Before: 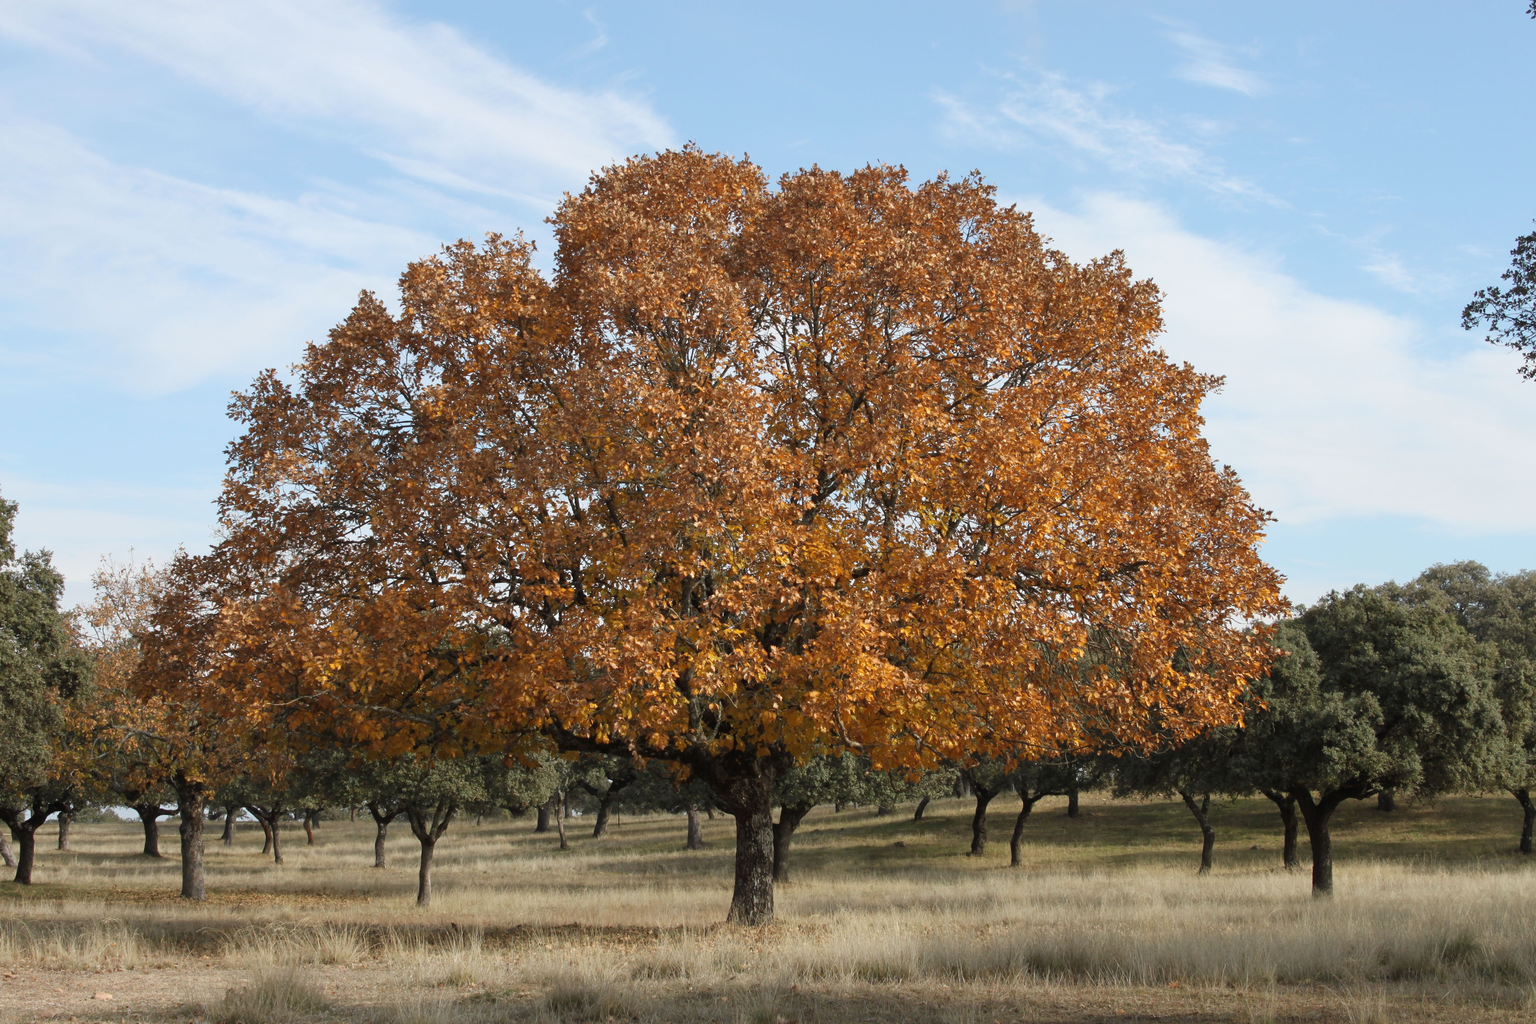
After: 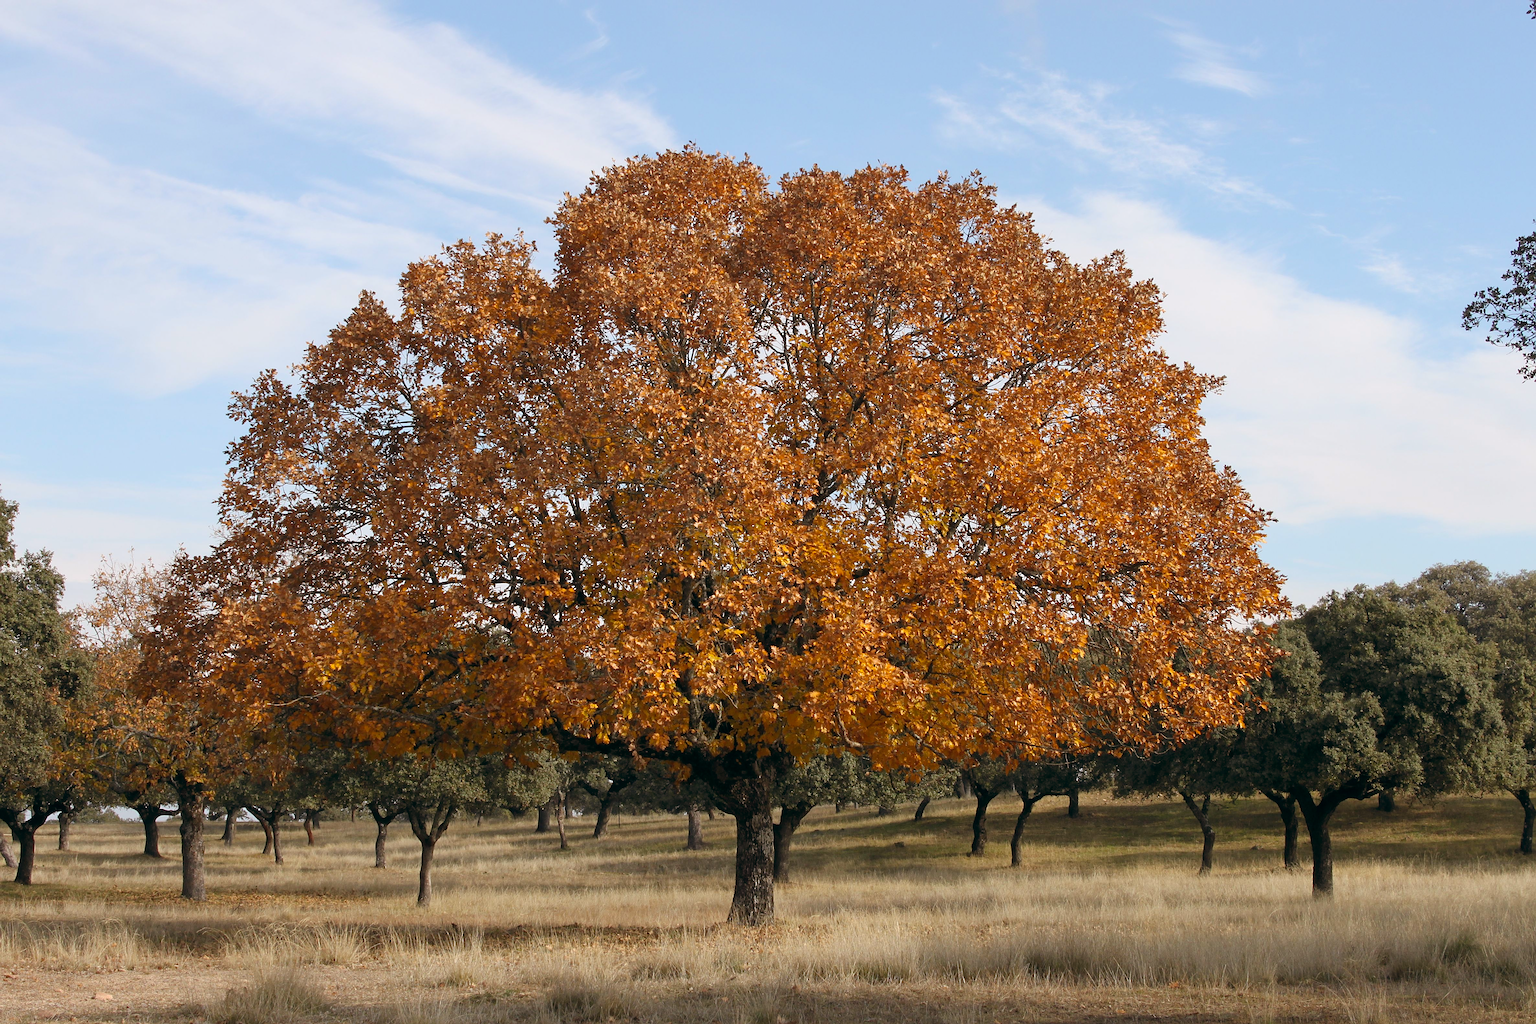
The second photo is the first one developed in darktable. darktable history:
sharpen: on, module defaults
color balance: lift [0.998, 0.998, 1.001, 1.002], gamma [0.995, 1.025, 0.992, 0.975], gain [0.995, 1.02, 0.997, 0.98]
white balance: red 1, blue 1
color balance rgb: perceptual saturation grading › global saturation 10%, global vibrance 10%
